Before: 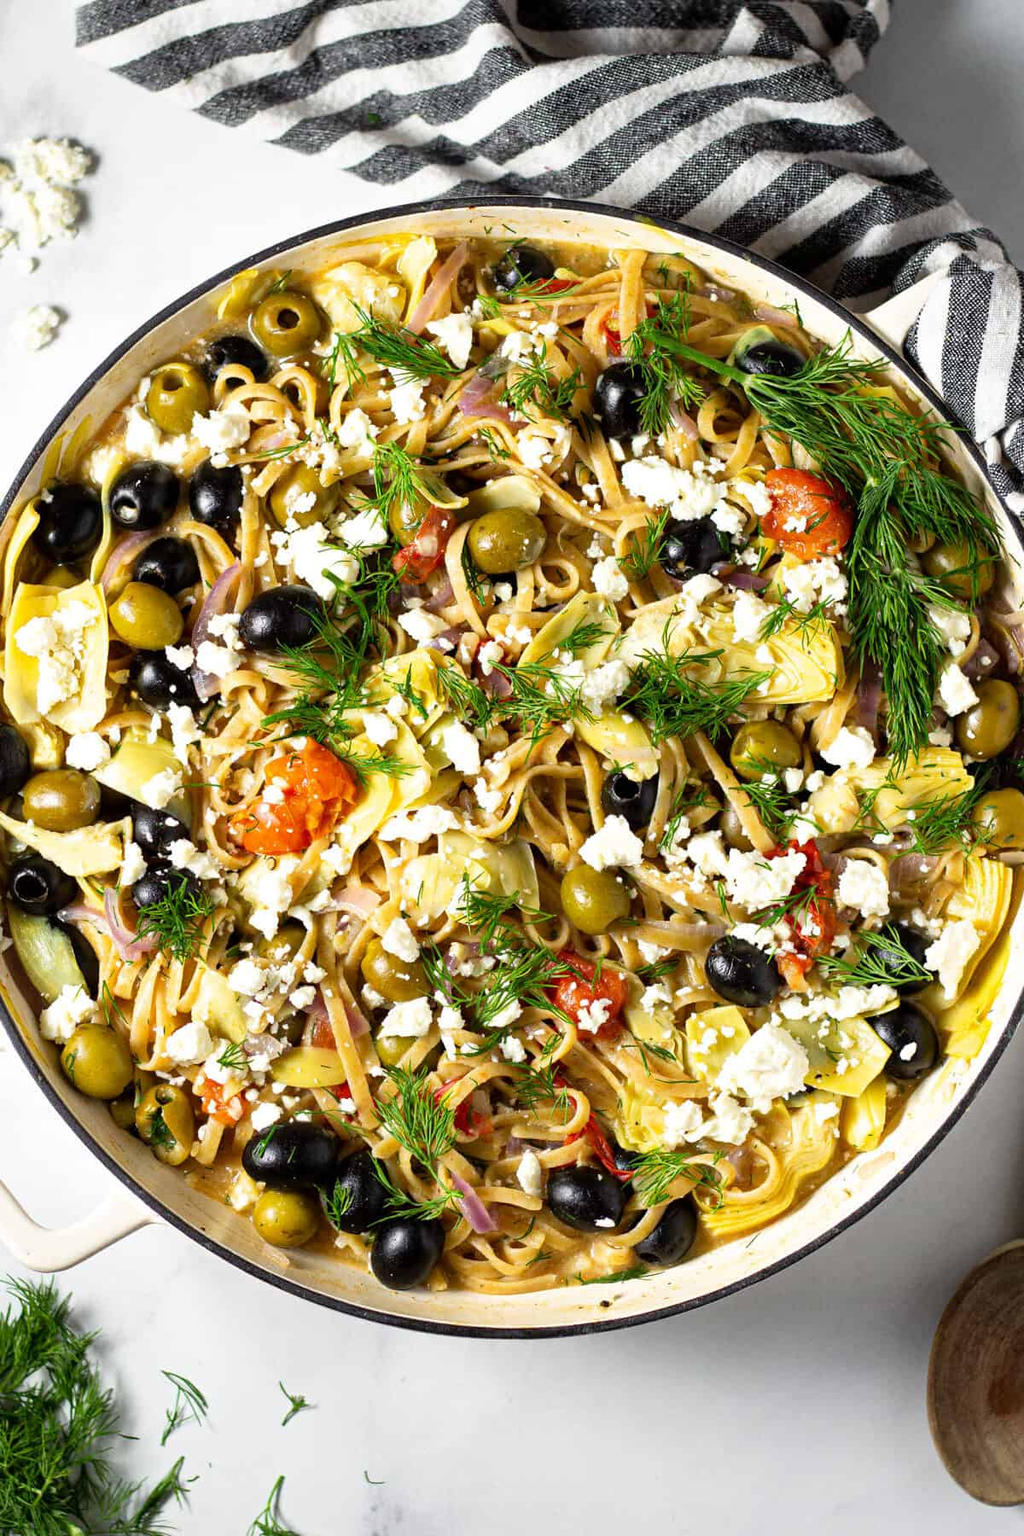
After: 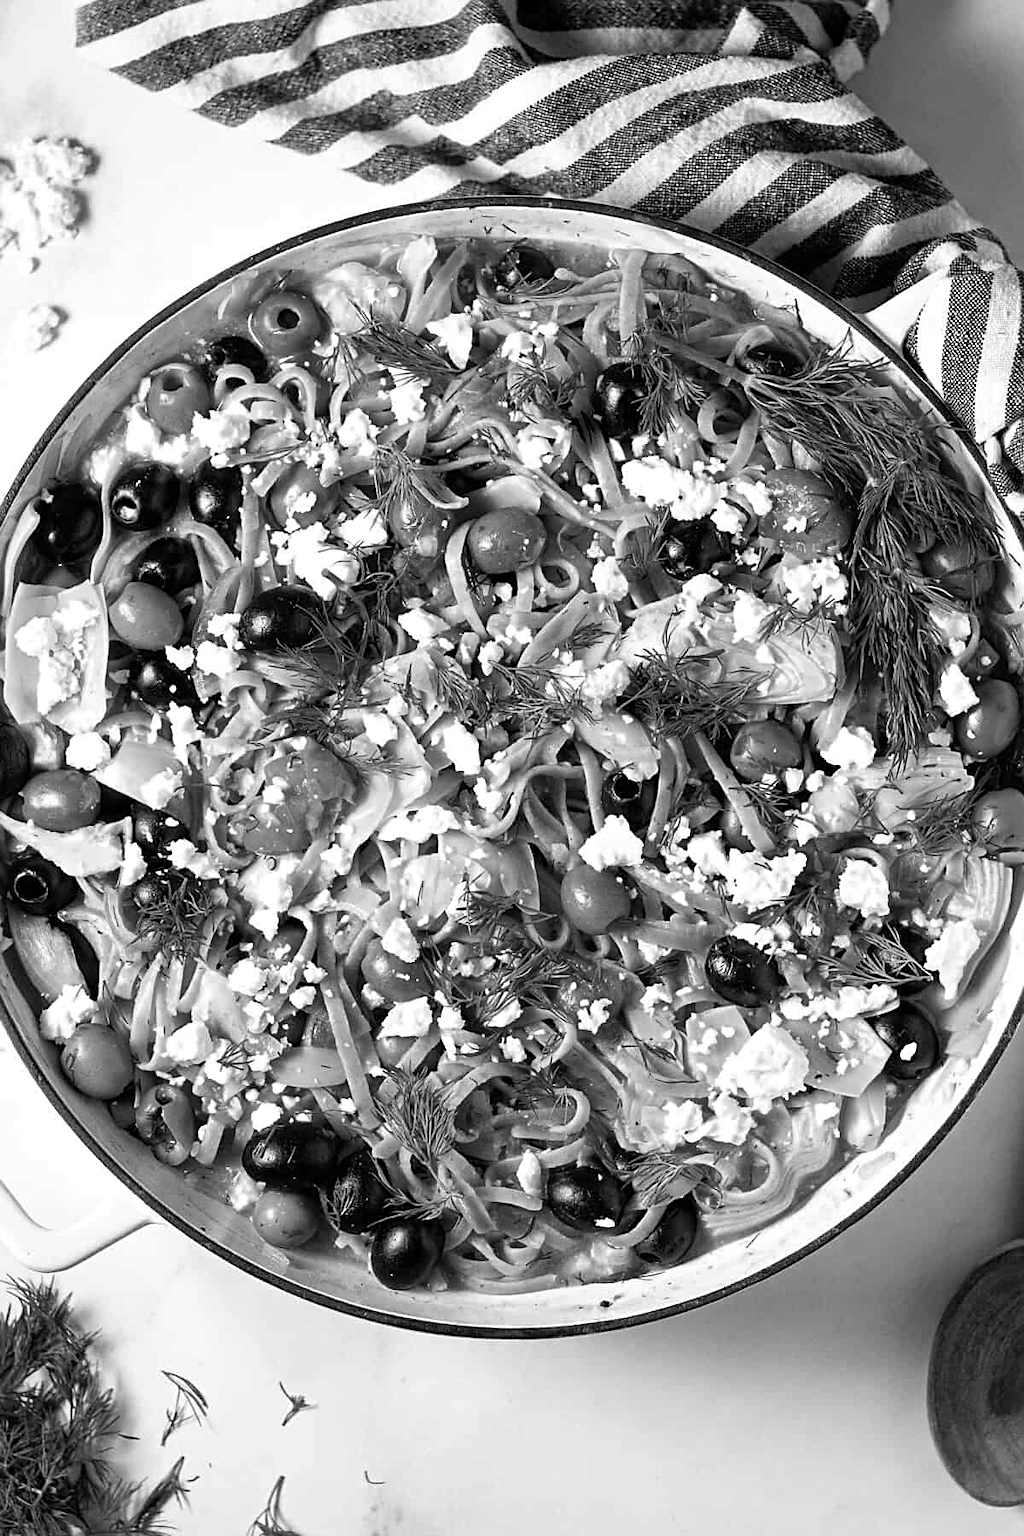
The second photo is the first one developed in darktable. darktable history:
color calibration: output gray [0.18, 0.41, 0.41, 0], gray › normalize channels true, x 0.38, y 0.391, temperature 4076.06 K, gamut compression 0.006
sharpen: on, module defaults
